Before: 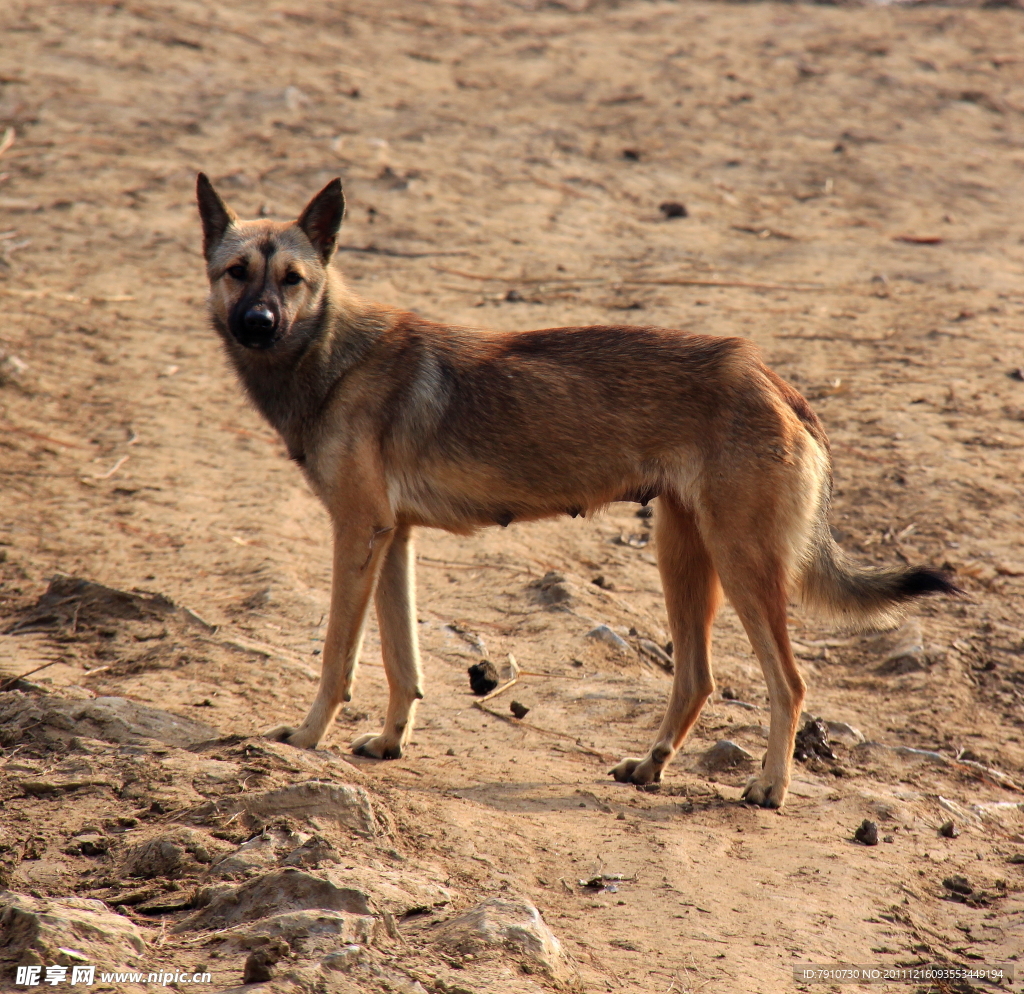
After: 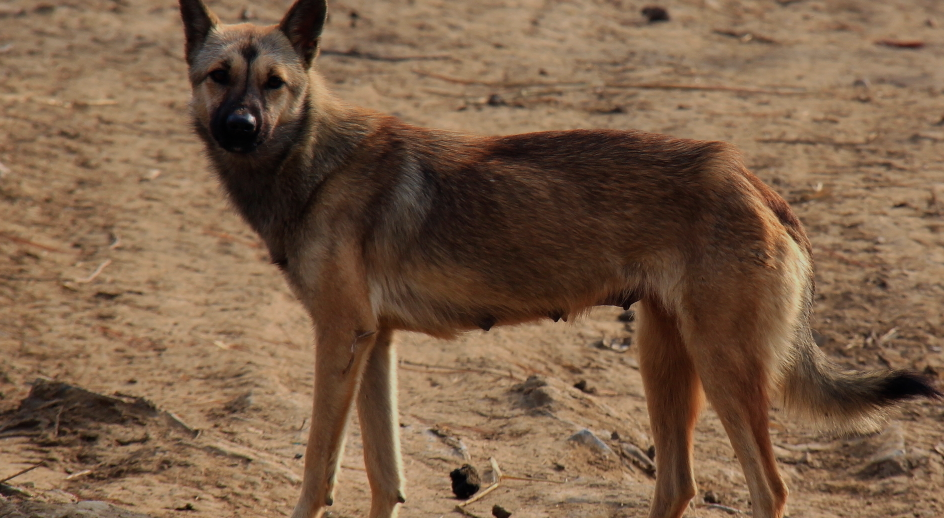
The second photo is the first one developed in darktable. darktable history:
exposure: black level correction 0, exposure -0.683 EV, compensate highlight preservation false
crop: left 1.852%, top 19.725%, right 4.96%, bottom 28.111%
